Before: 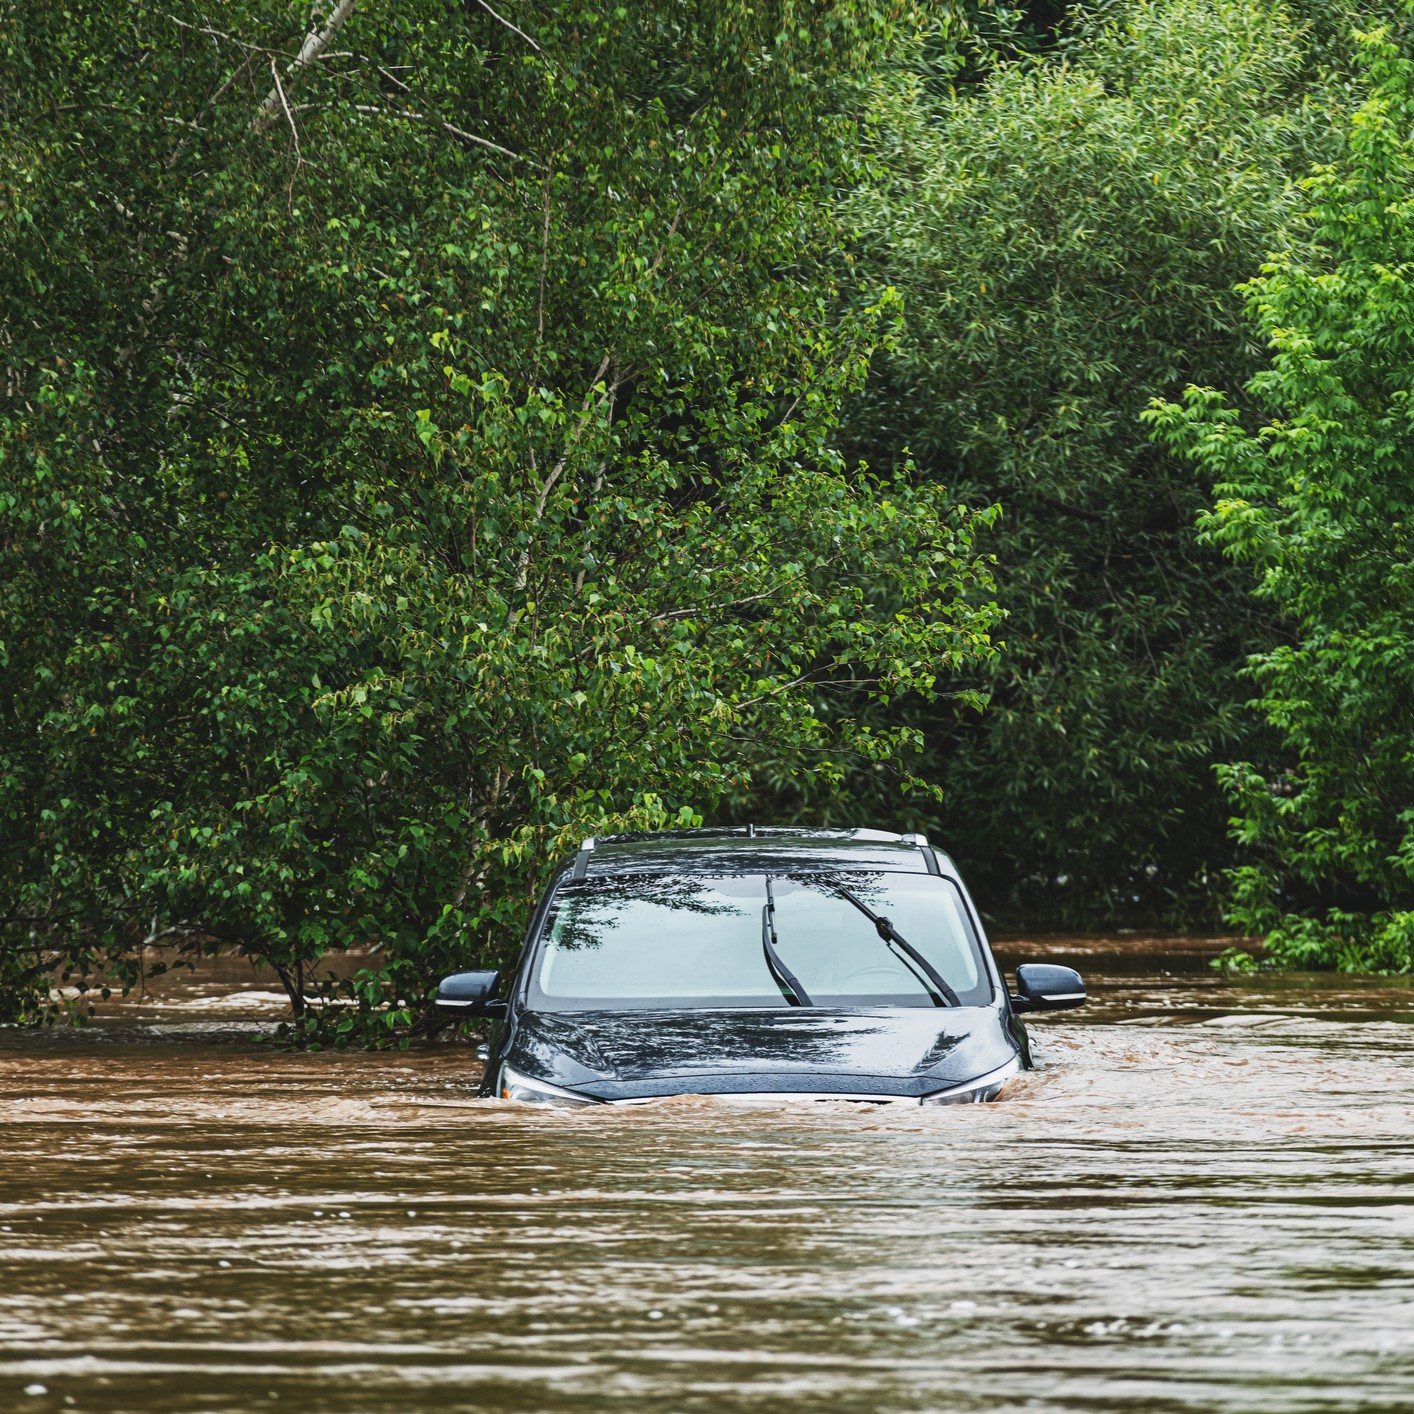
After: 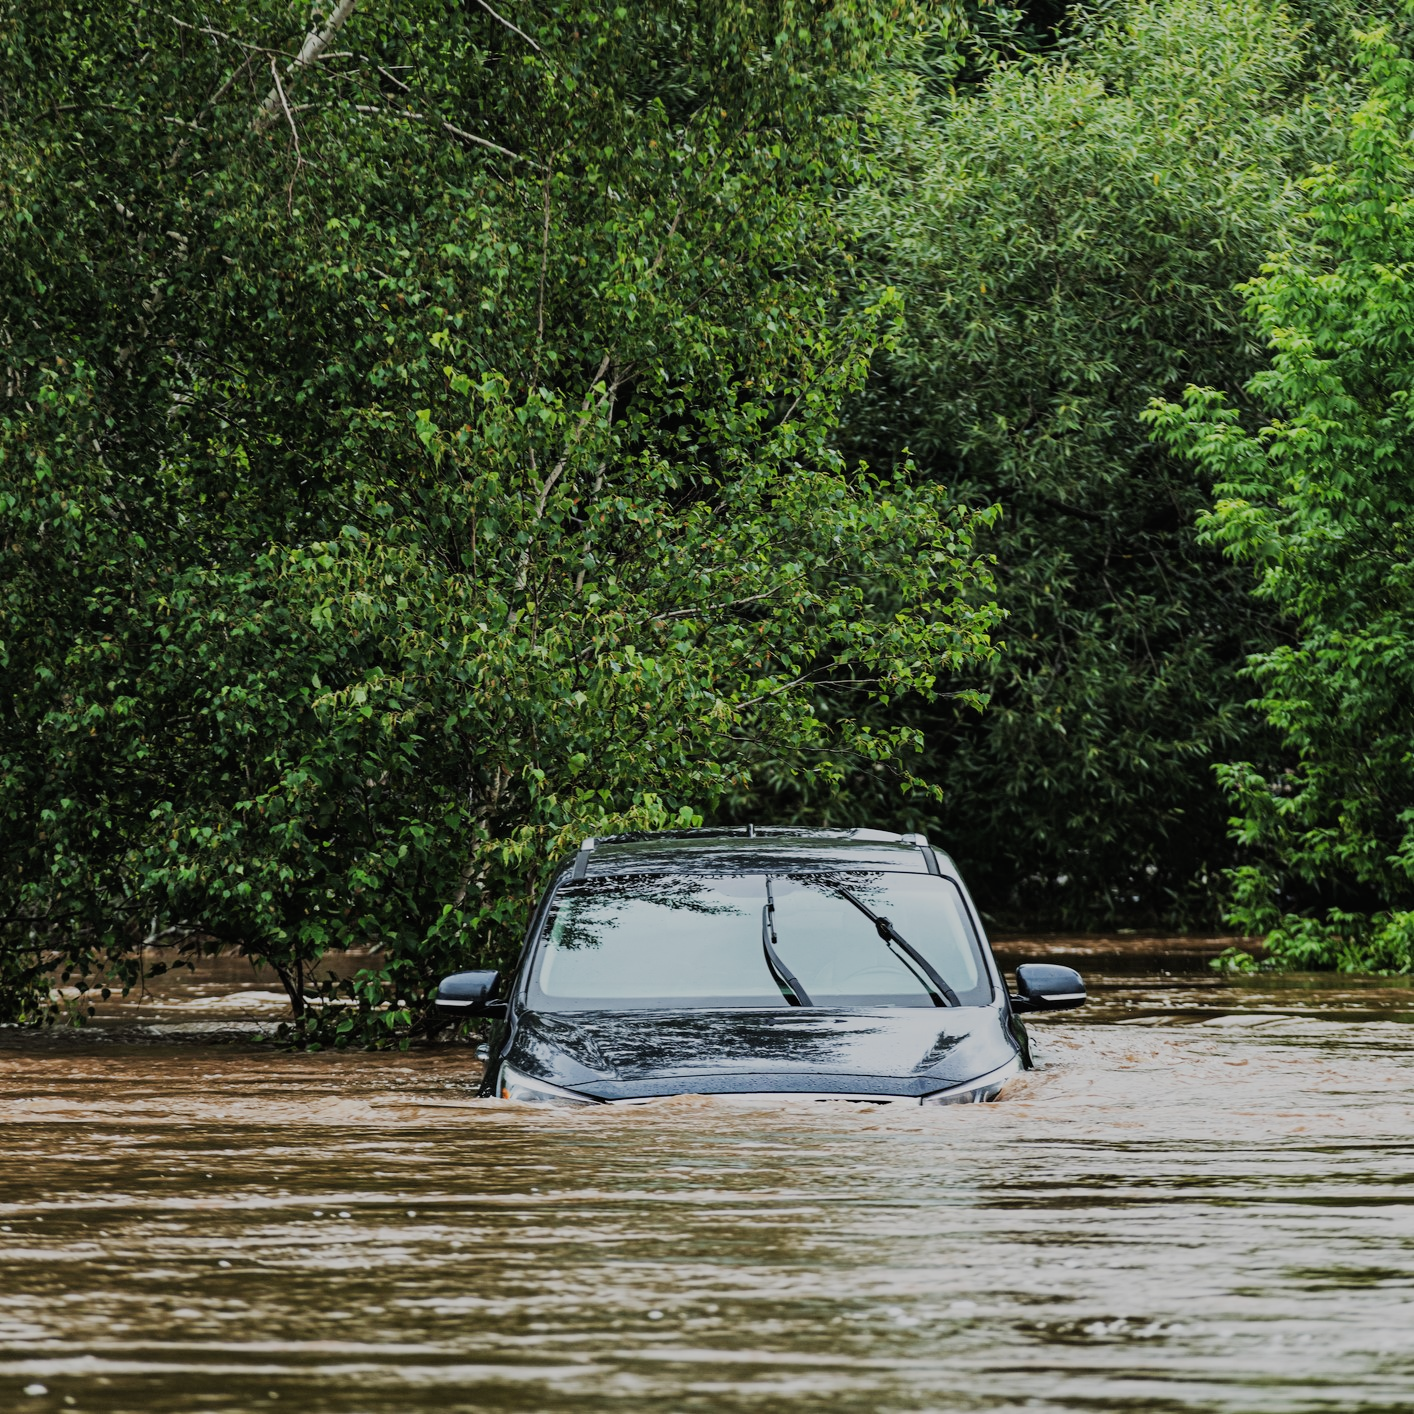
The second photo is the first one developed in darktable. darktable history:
filmic rgb: black relative exposure -6.96 EV, white relative exposure 5.6 EV, threshold 3.06 EV, hardness 2.84, enable highlight reconstruction true
